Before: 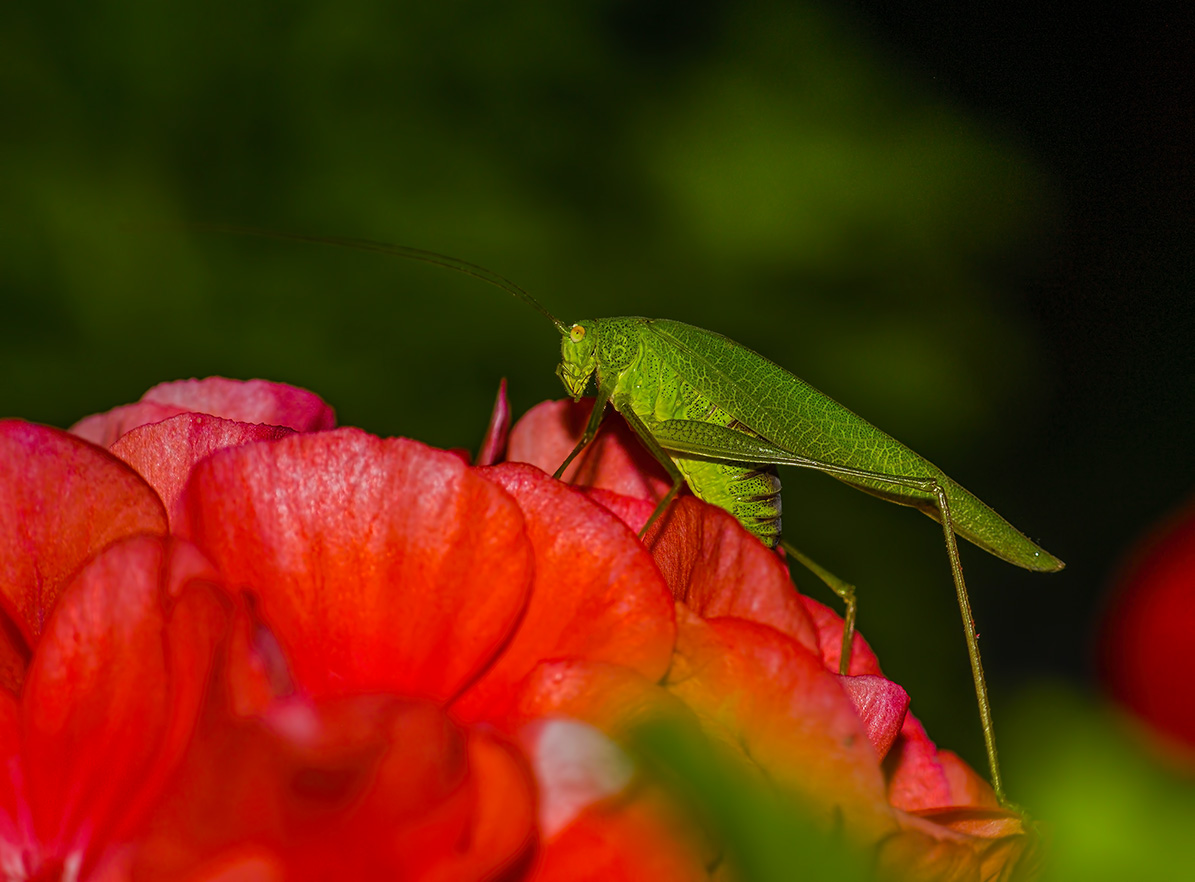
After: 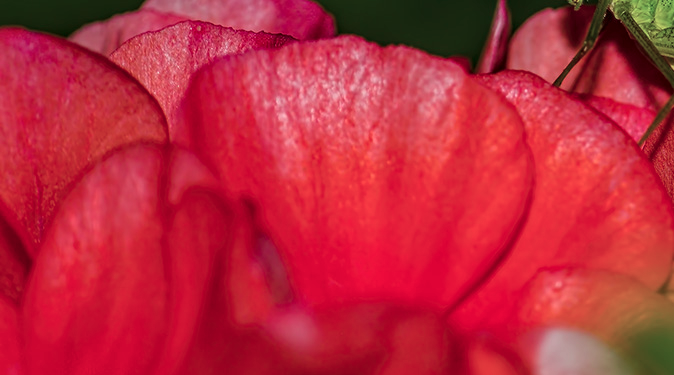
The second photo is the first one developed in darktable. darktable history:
crop: top 44.483%, right 43.593%, bottom 12.892%
color contrast: blue-yellow contrast 0.62
white balance: red 0.982, blue 1.018
local contrast: on, module defaults
